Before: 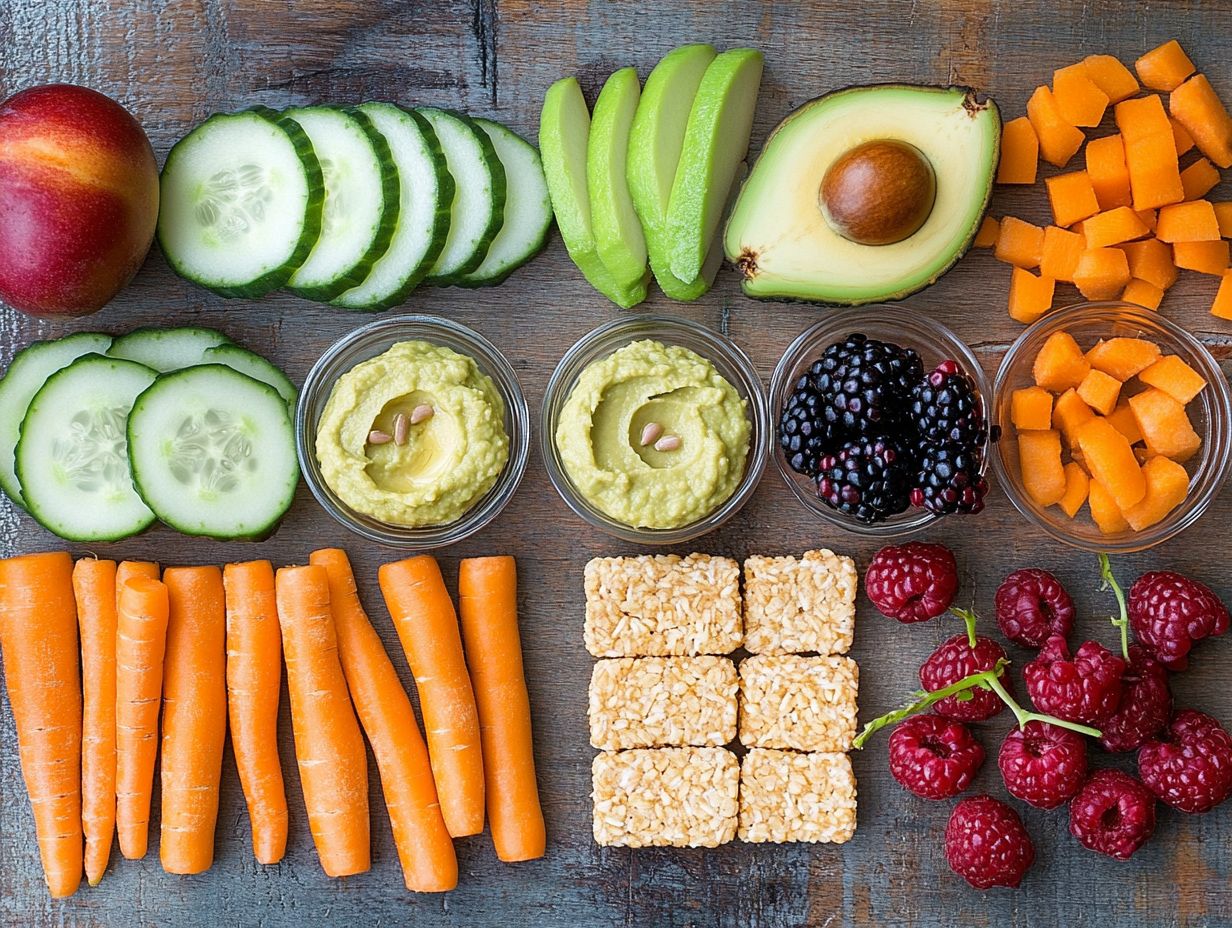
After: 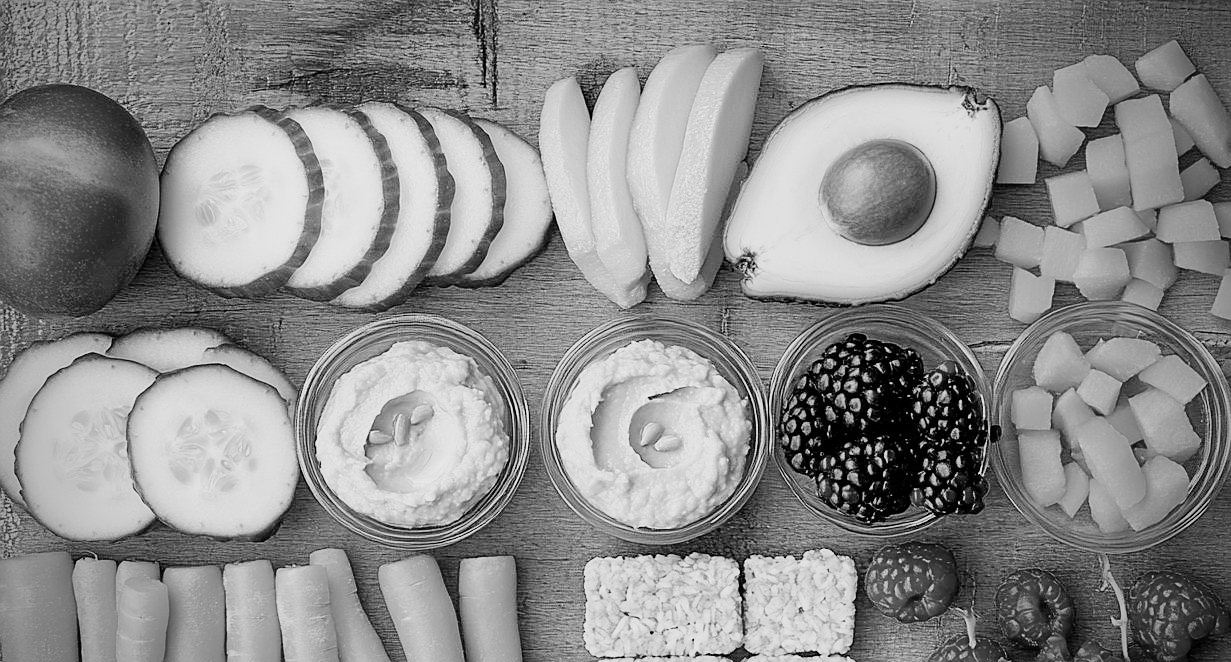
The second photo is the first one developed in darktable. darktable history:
crop: bottom 28.576%
exposure: black level correction 0, exposure 1.1 EV, compensate highlight preservation false
monochrome: a -74.22, b 78.2
vignetting: fall-off start 75%, brightness -0.692, width/height ratio 1.084
sharpen: radius 1.559, amount 0.373, threshold 1.271
filmic rgb: black relative exposure -7.65 EV, white relative exposure 4.56 EV, hardness 3.61
vibrance: on, module defaults
